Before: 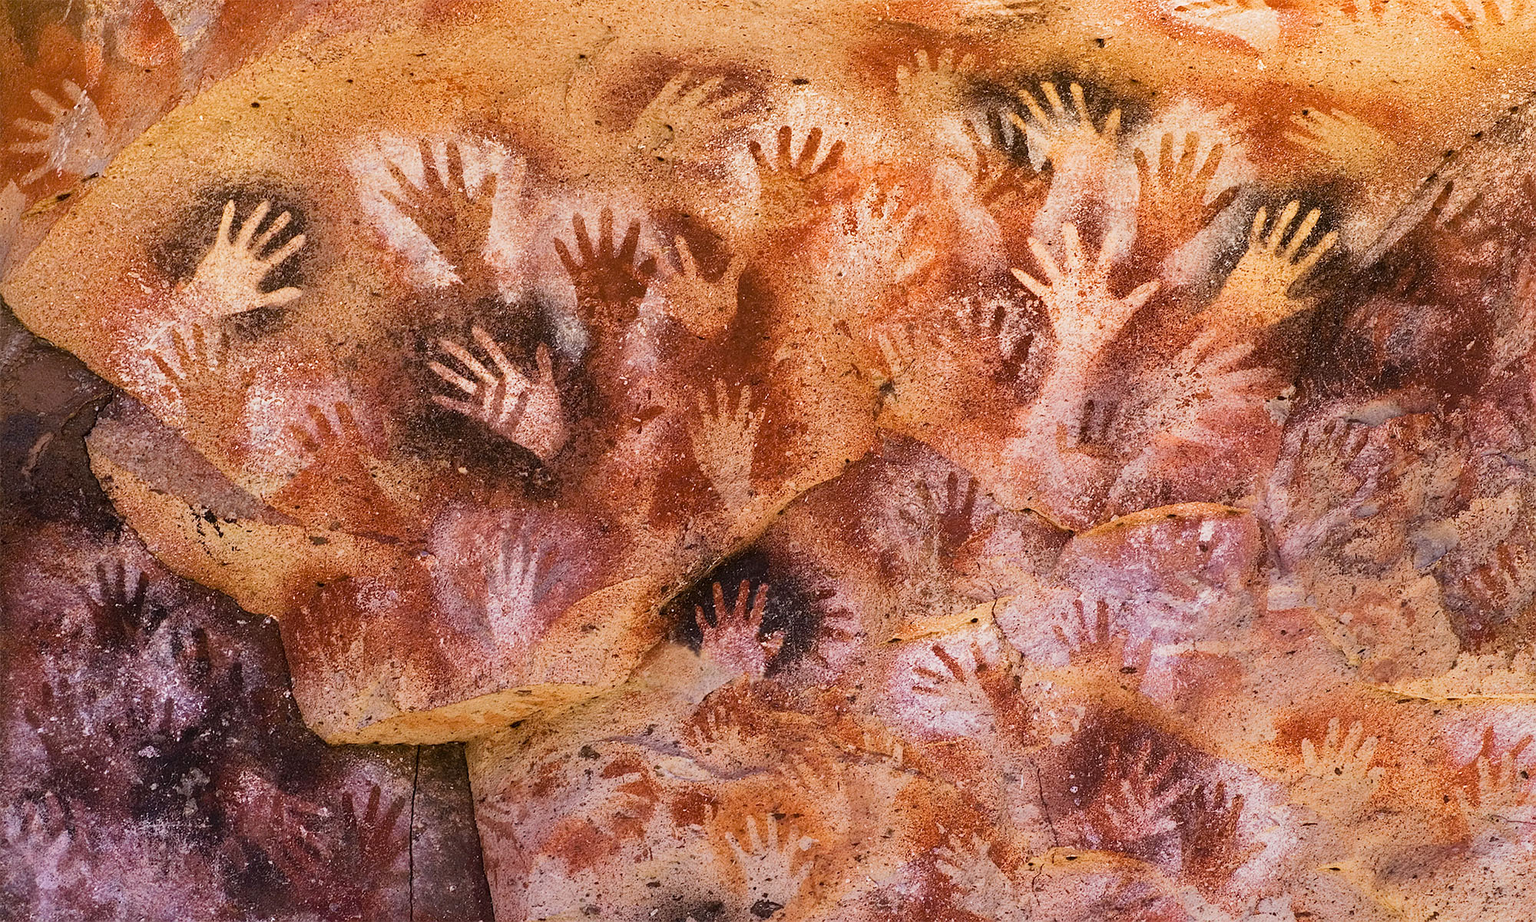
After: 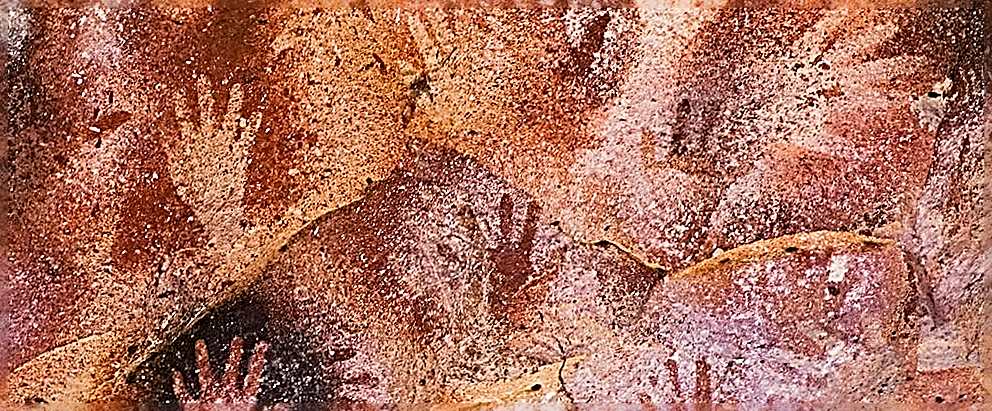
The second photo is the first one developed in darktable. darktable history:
rotate and perspective: rotation -0.45°, automatic cropping original format, crop left 0.008, crop right 0.992, crop top 0.012, crop bottom 0.988
crop: left 36.607%, top 34.735%, right 13.146%, bottom 30.611%
sharpen: radius 3.158, amount 1.731
